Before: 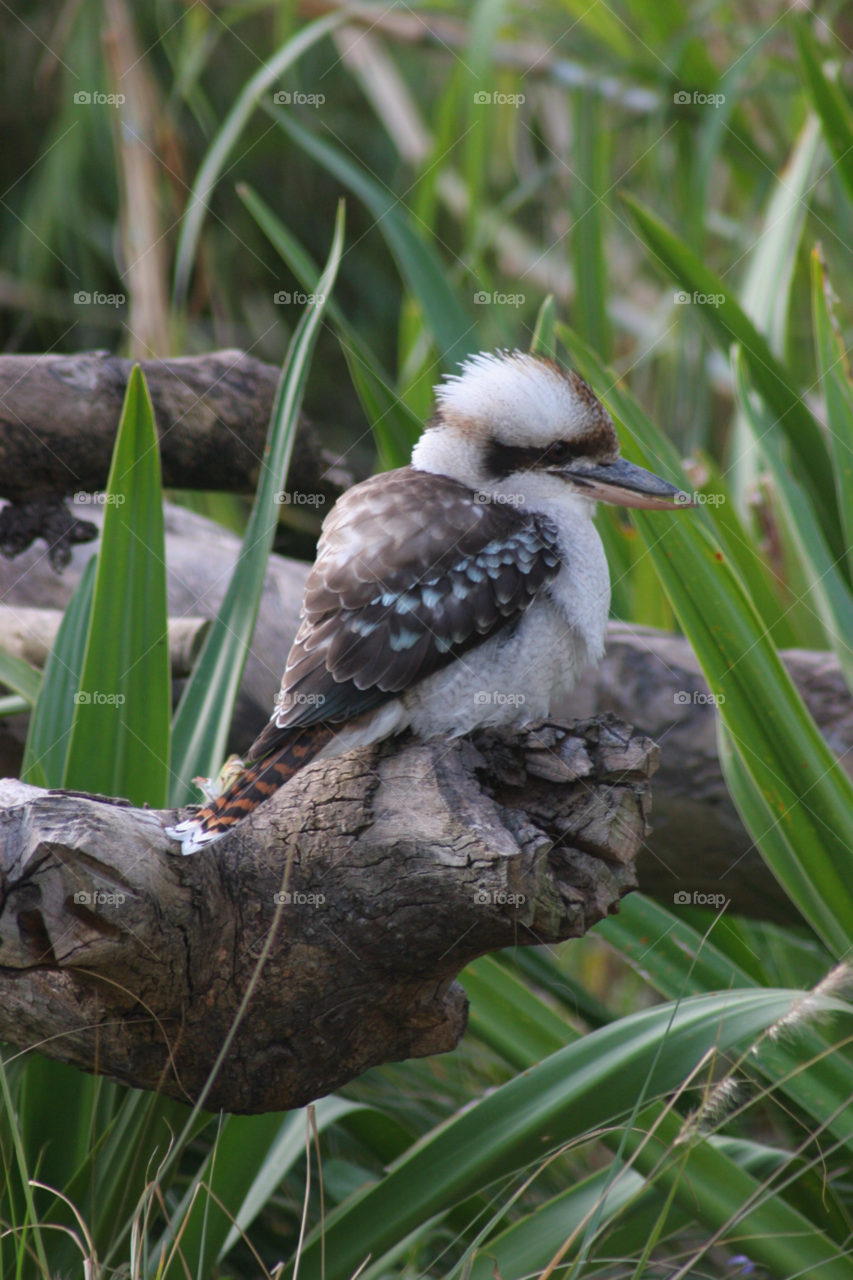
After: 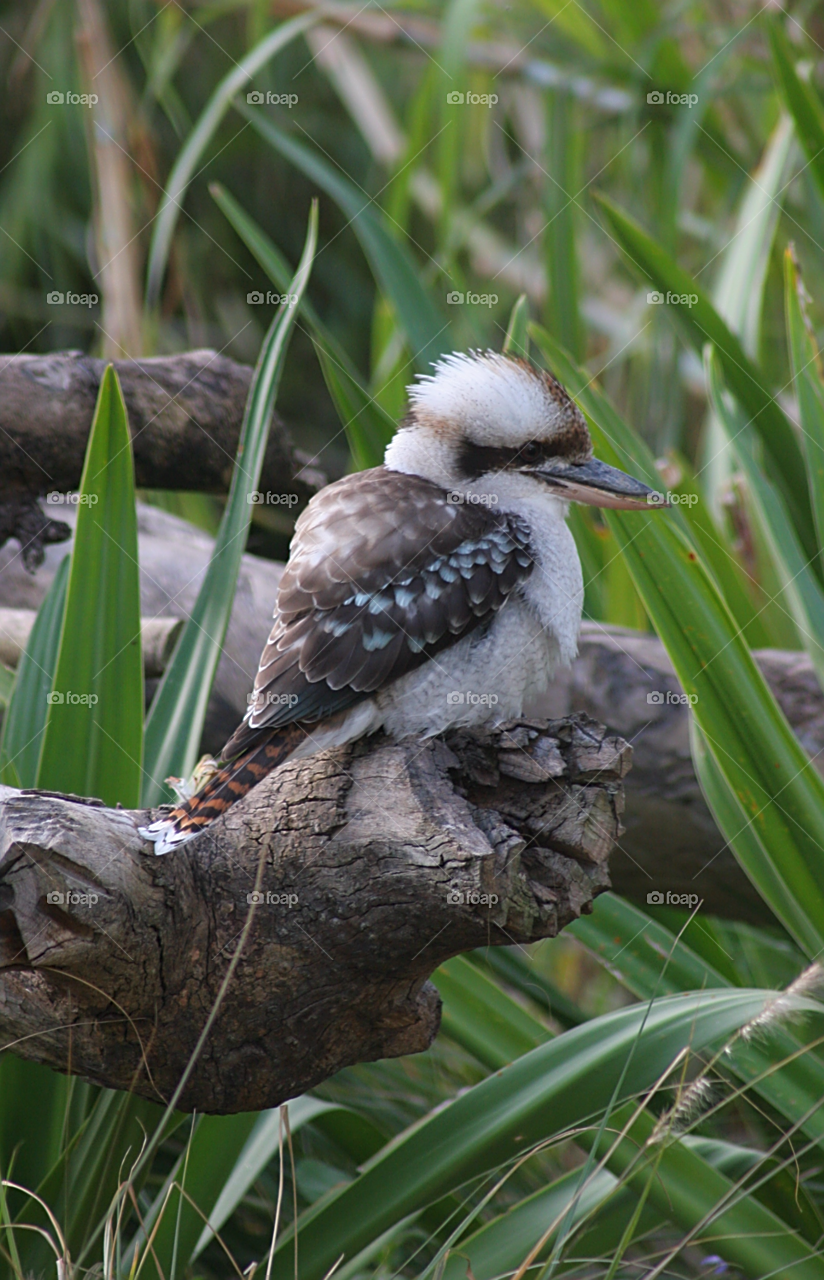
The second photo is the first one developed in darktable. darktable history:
sharpen: amount 0.569
crop and rotate: left 3.33%
